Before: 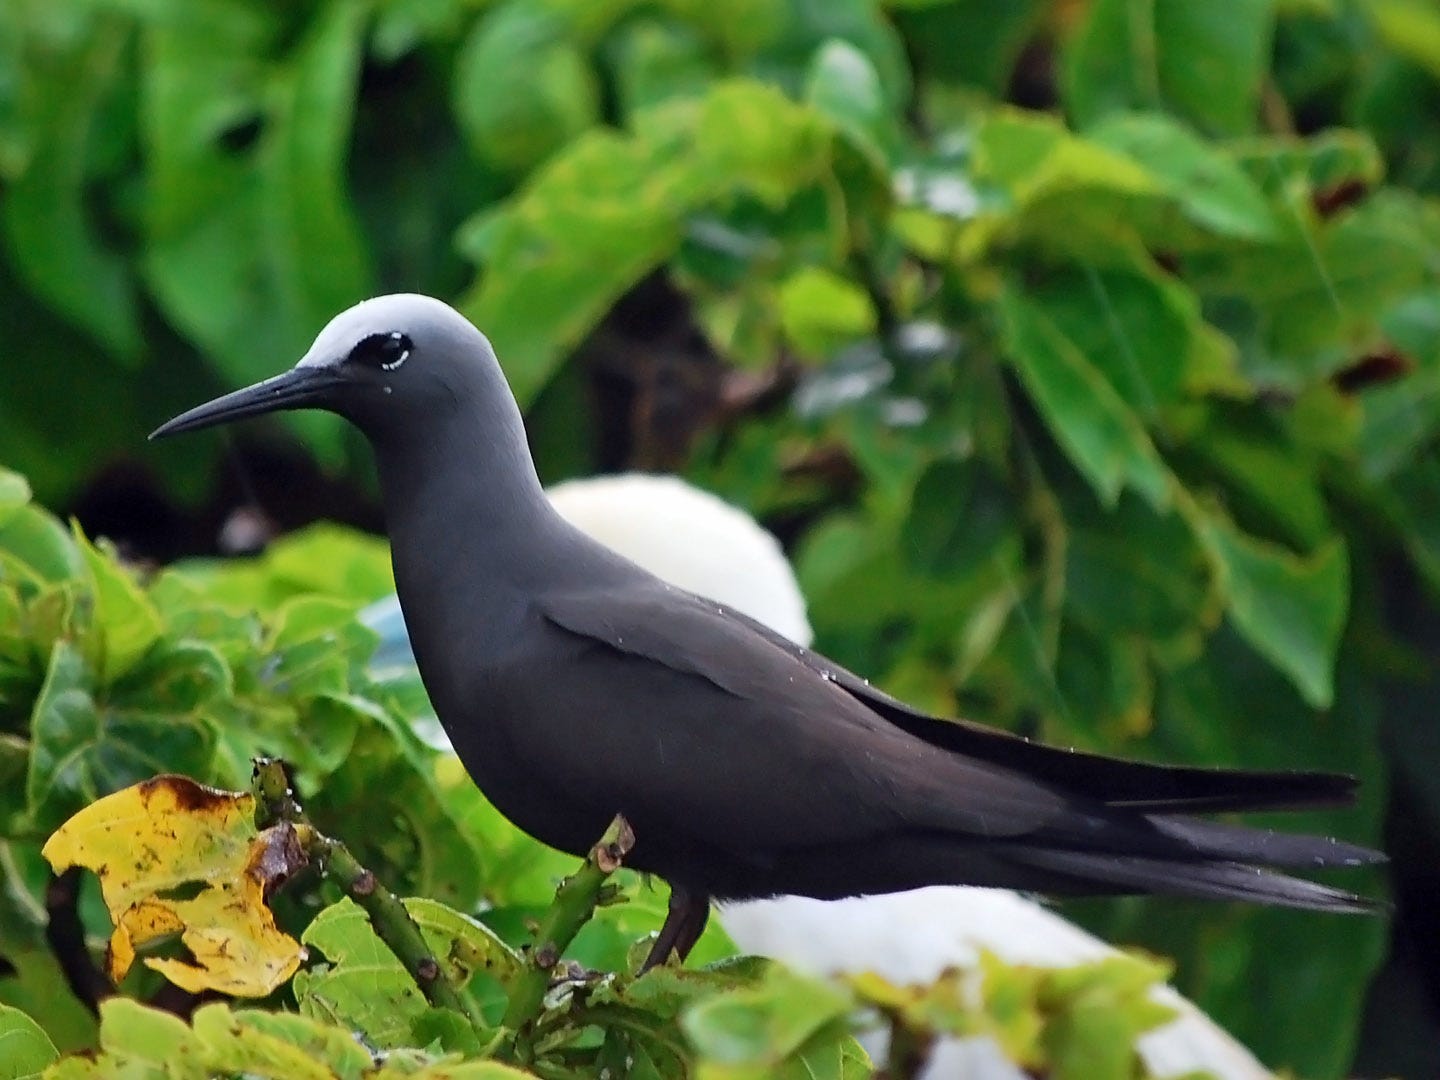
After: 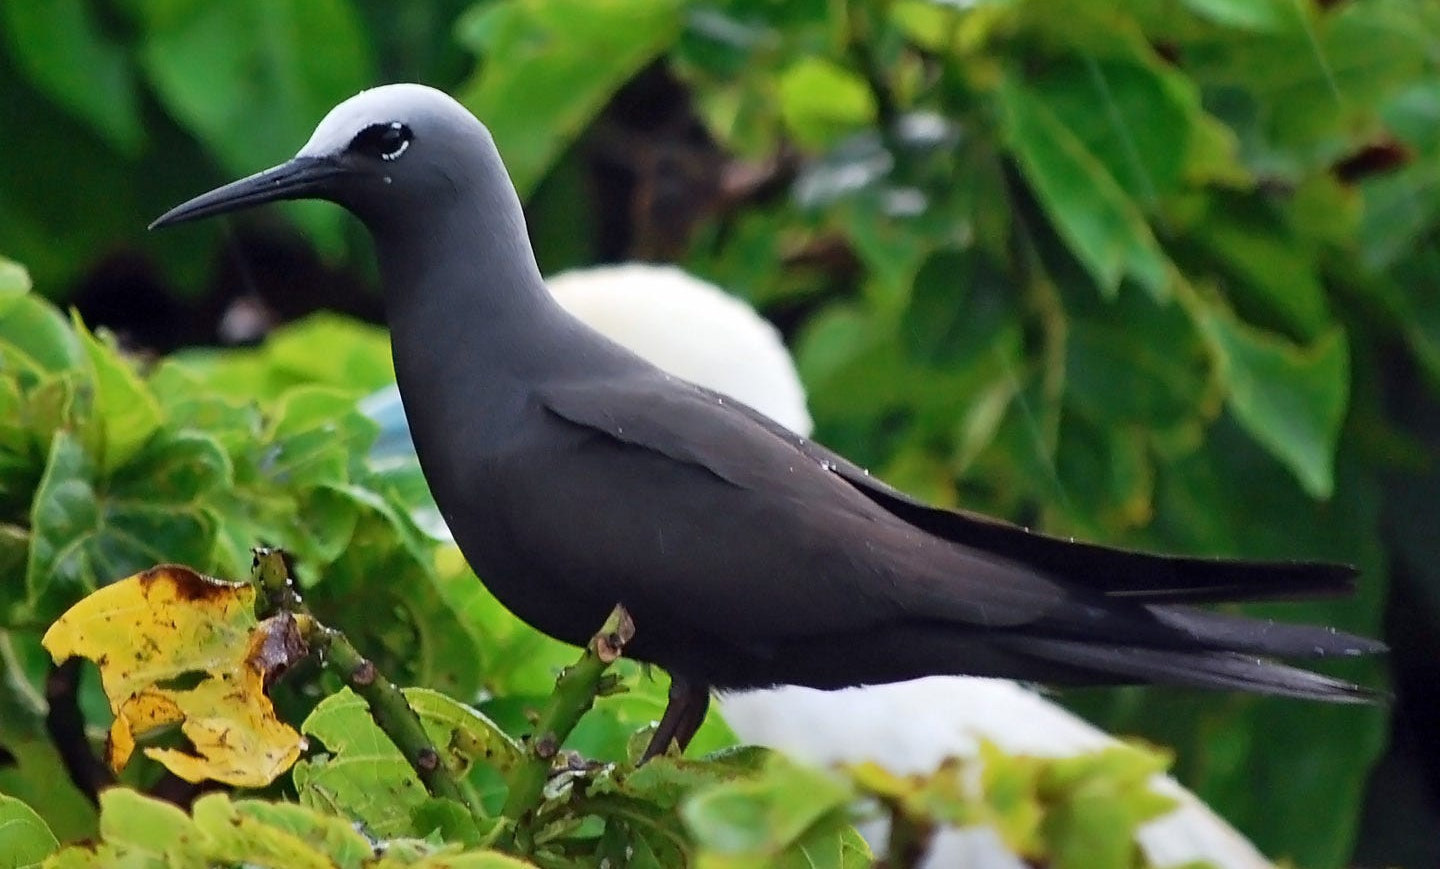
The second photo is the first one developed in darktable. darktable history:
crop and rotate: top 19.483%
